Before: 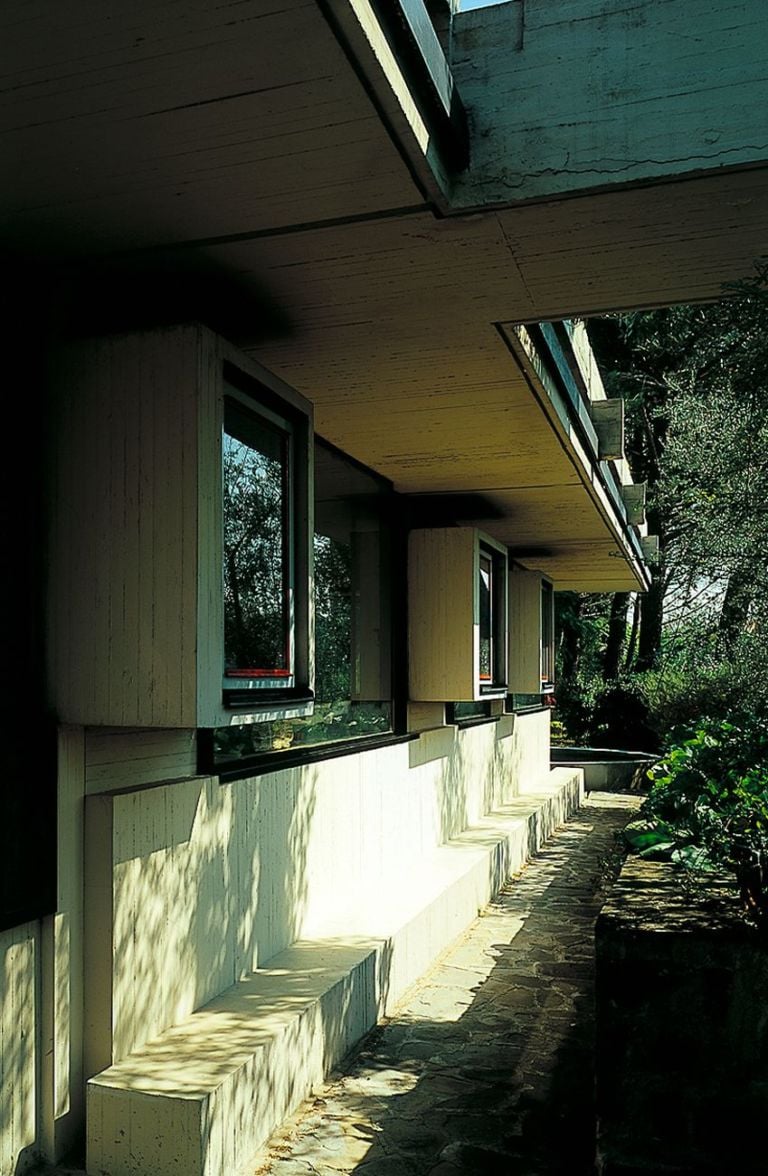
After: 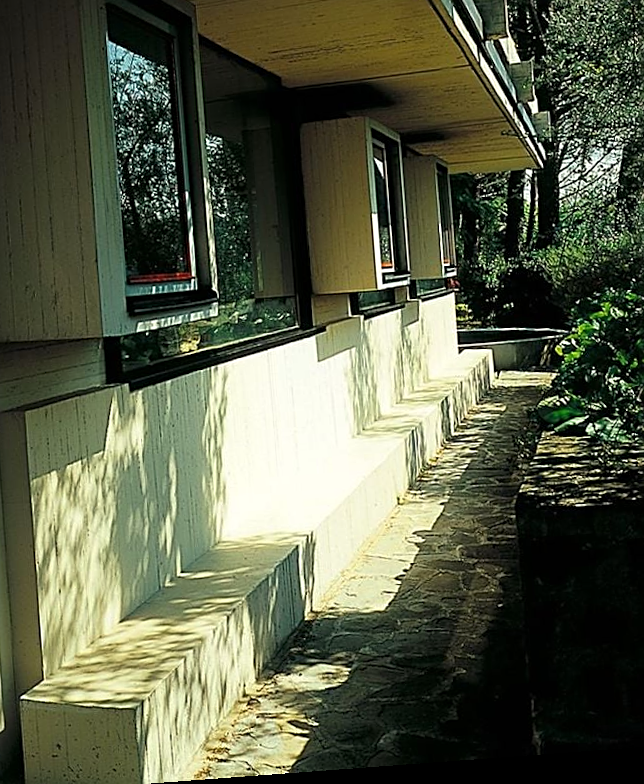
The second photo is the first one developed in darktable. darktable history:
rotate and perspective: rotation -4.25°, automatic cropping off
sharpen: on, module defaults
crop and rotate: left 17.299%, top 35.115%, right 7.015%, bottom 1.024%
color correction: highlights b* 3
